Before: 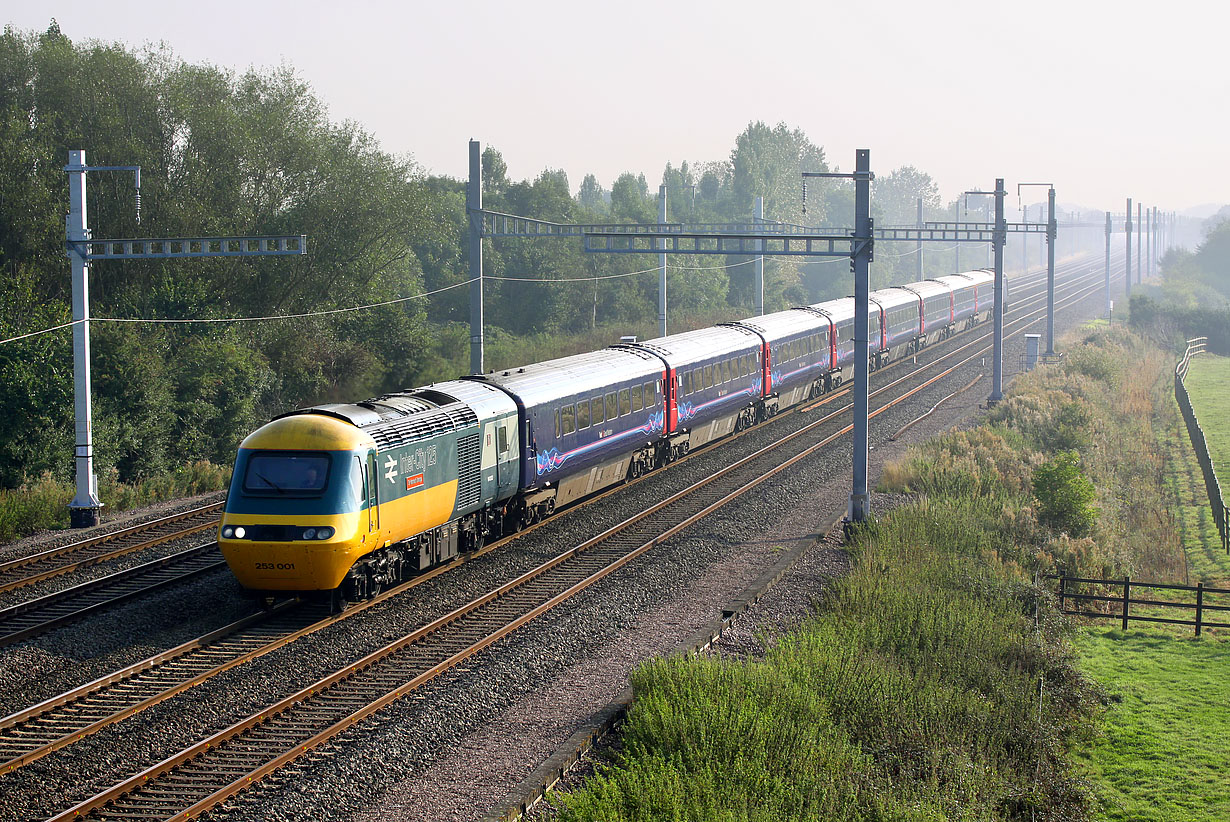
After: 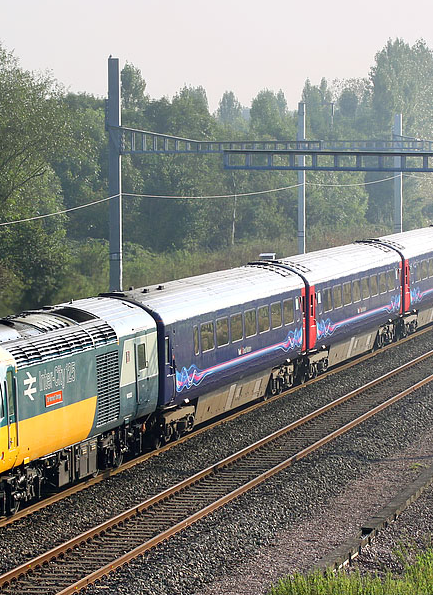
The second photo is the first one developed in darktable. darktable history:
crop and rotate: left 29.476%, top 10.214%, right 35.32%, bottom 17.333%
base curve: curves: ch0 [(0, 0) (0.283, 0.295) (1, 1)], preserve colors none
